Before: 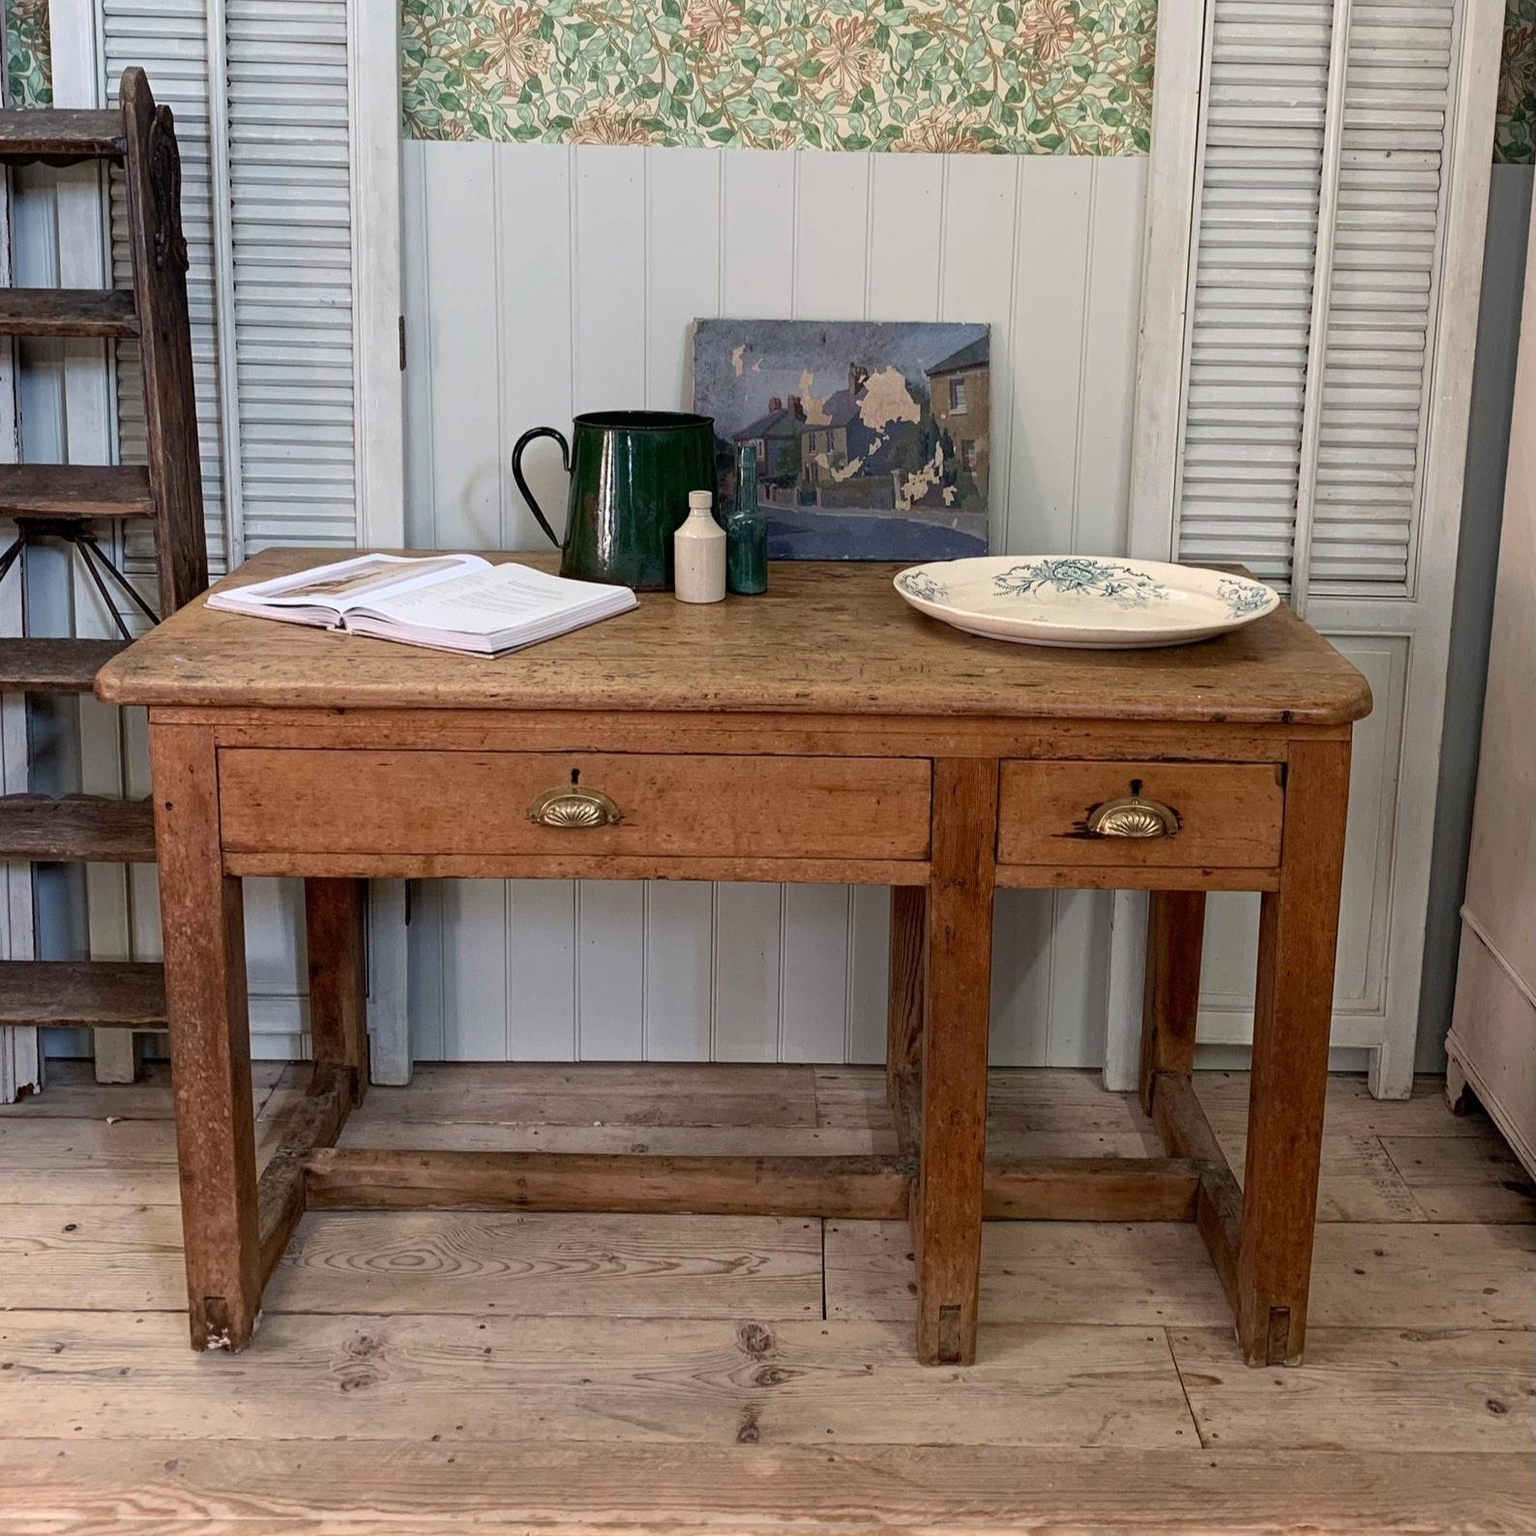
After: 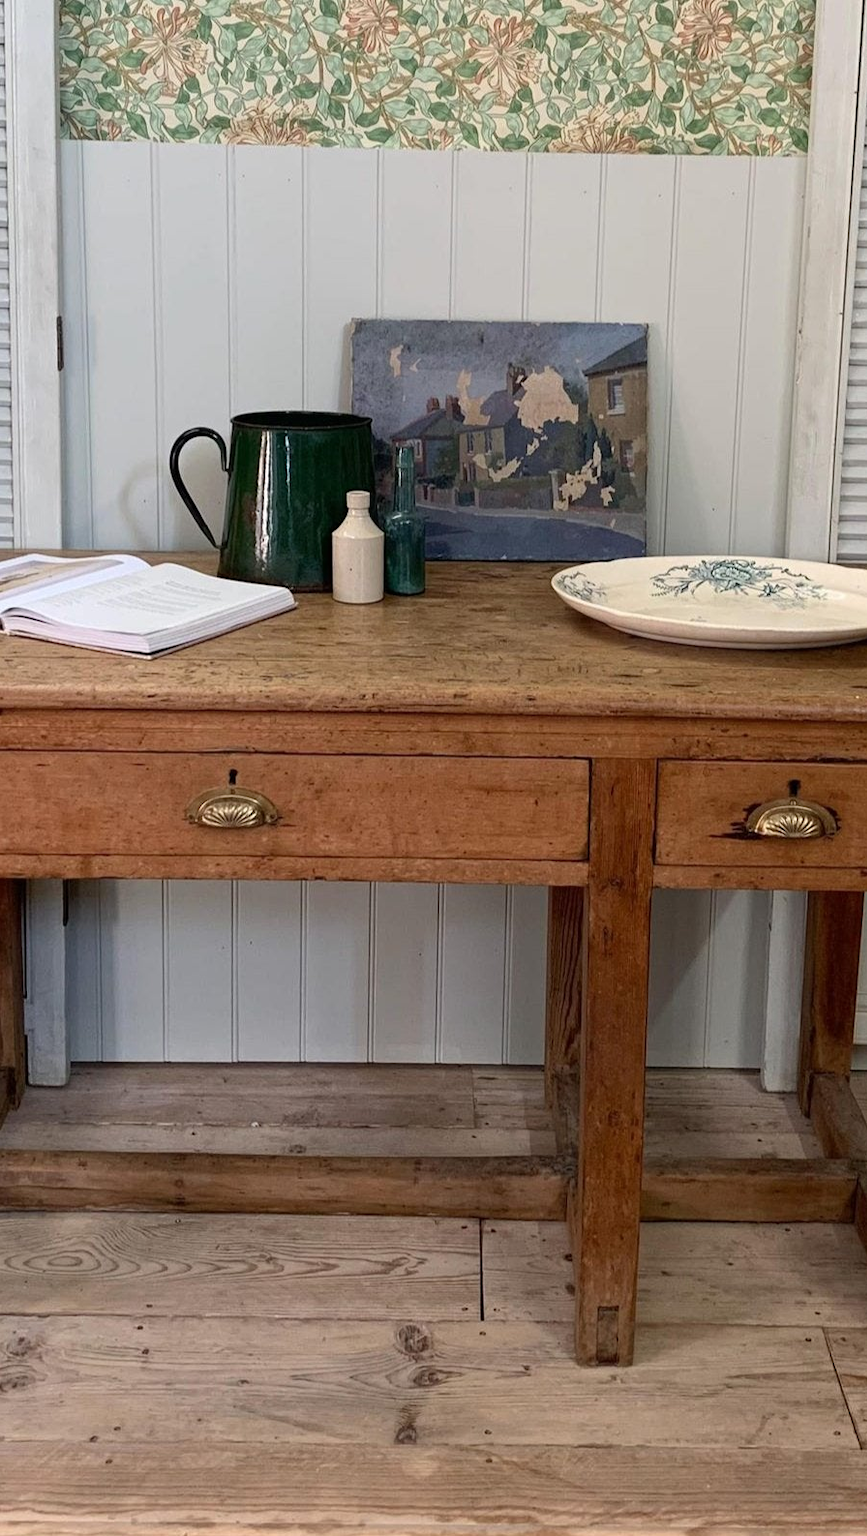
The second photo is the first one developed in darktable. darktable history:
crop and rotate: left 22.341%, right 21.229%
